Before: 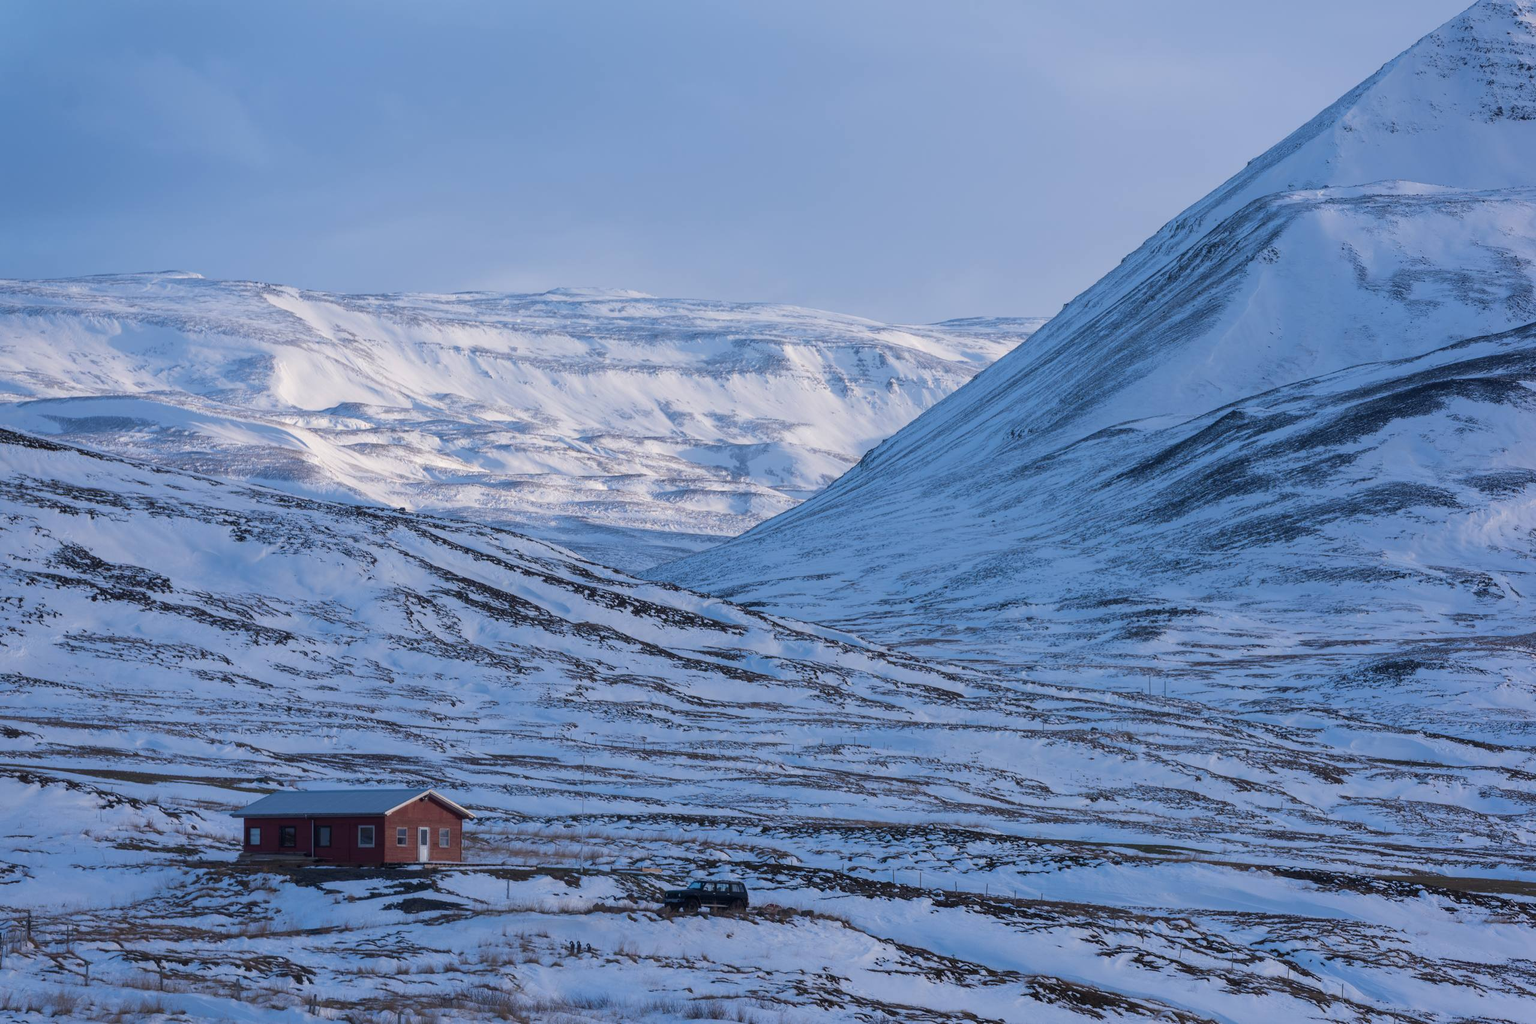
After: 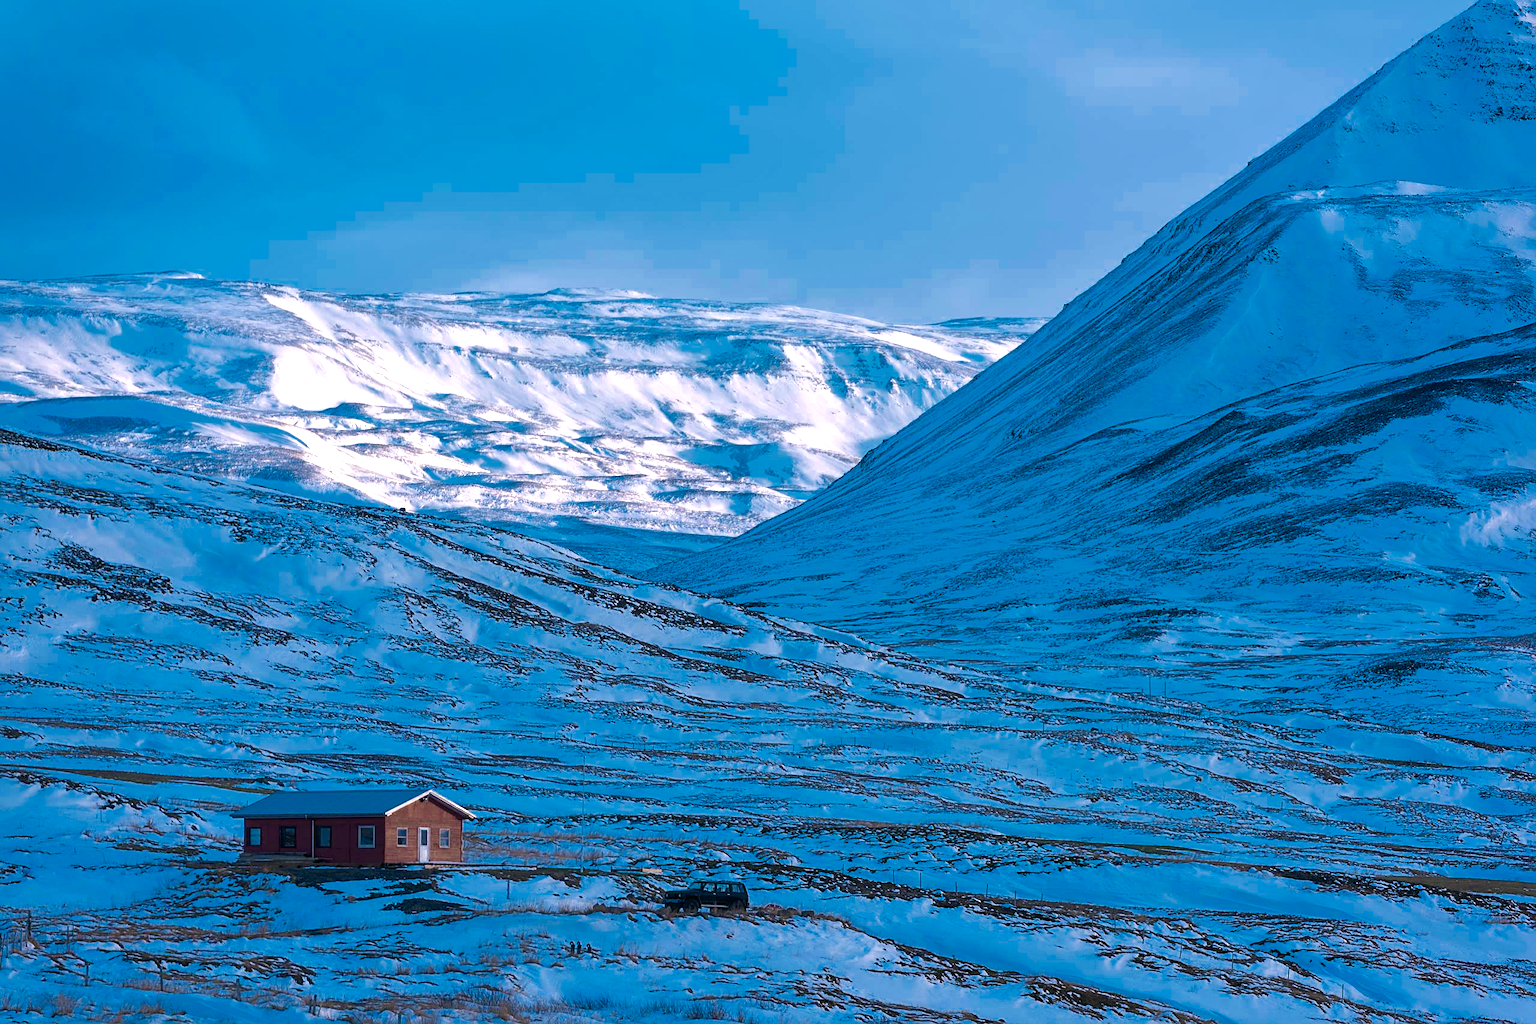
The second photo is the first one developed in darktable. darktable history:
sharpen: on, module defaults
color correction: highlights a* 4.02, highlights b* 4.98, shadows a* -7.55, shadows b* 4.98
color zones: curves: ch0 [(0.25, 0.667) (0.758, 0.368)]; ch1 [(0.215, 0.245) (0.761, 0.373)]; ch2 [(0.247, 0.554) (0.761, 0.436)]
color balance rgb: linear chroma grading › global chroma 42%, perceptual saturation grading › global saturation 42%, perceptual brilliance grading › global brilliance 25%, global vibrance 33%
local contrast: mode bilateral grid, contrast 20, coarseness 50, detail 120%, midtone range 0.2
